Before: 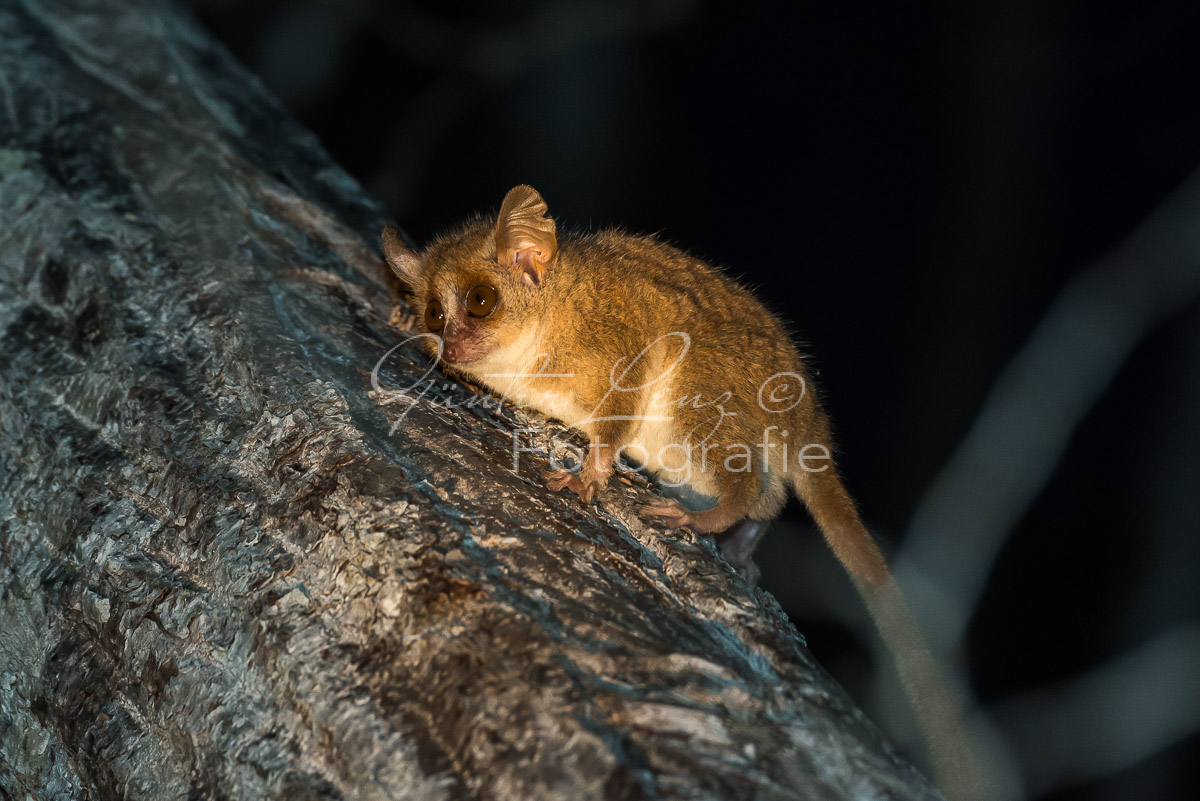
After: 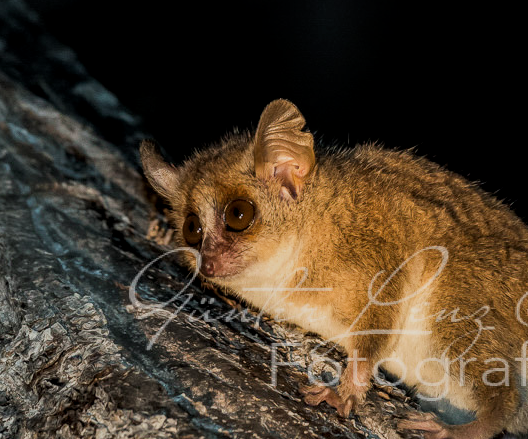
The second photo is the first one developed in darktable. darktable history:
crop: left 20.248%, top 10.86%, right 35.675%, bottom 34.321%
filmic rgb: black relative exposure -7.65 EV, white relative exposure 4.56 EV, hardness 3.61
local contrast: on, module defaults
